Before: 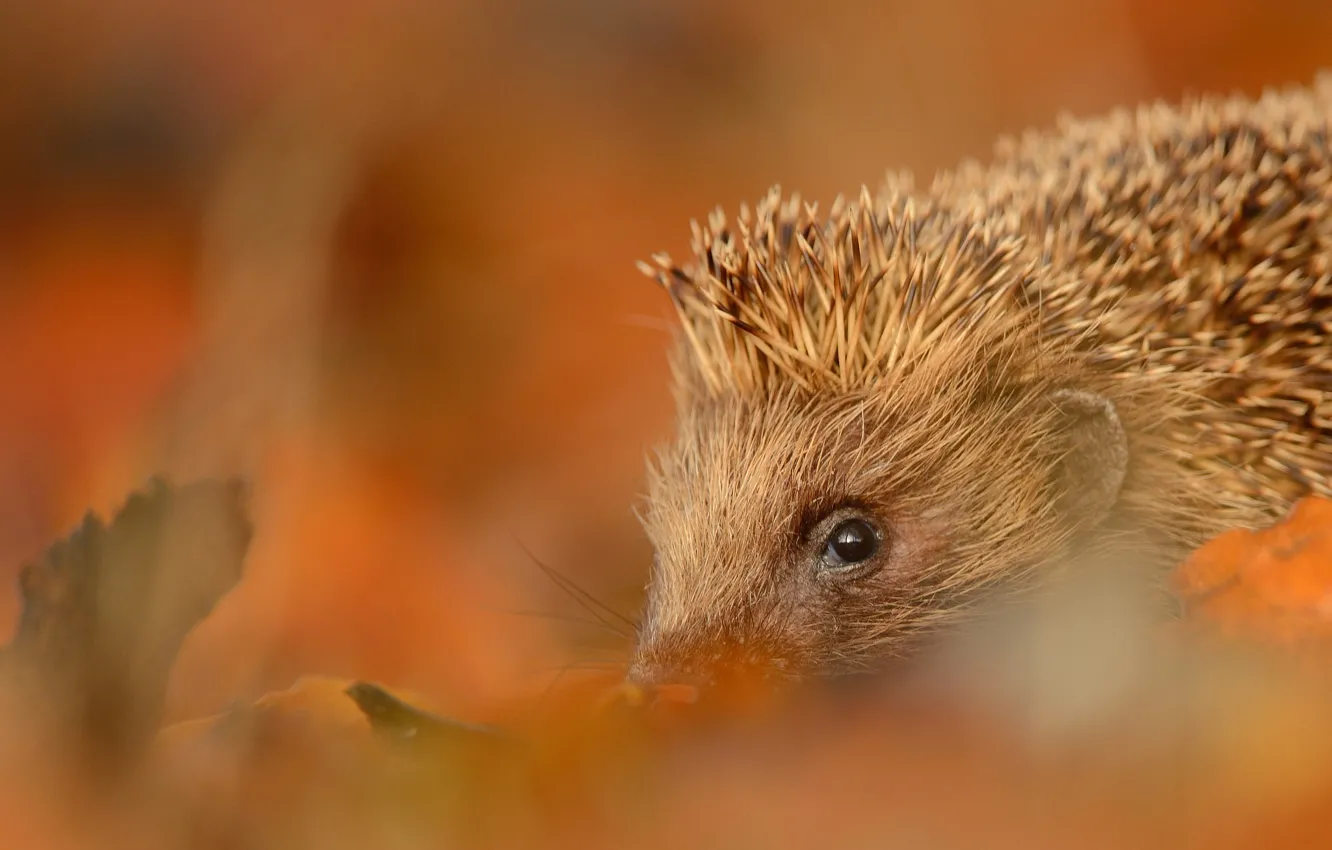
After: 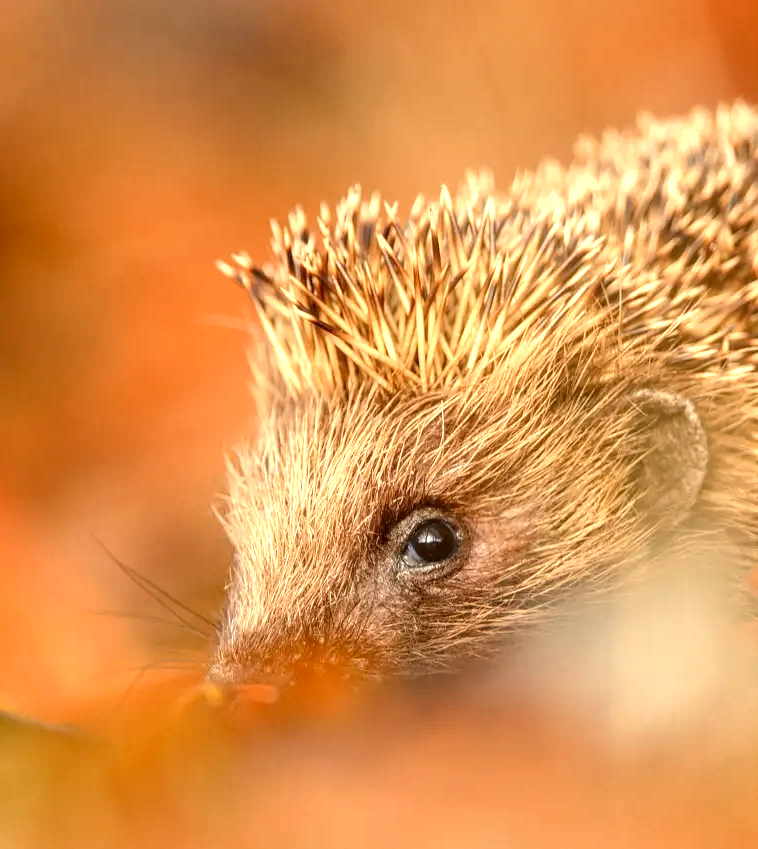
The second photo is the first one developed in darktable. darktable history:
local contrast: highlights 63%, detail 143%, midtone range 0.427
crop: left 31.601%, top 0.009%, right 11.491%
exposure: exposure 1 EV, compensate highlight preservation false
